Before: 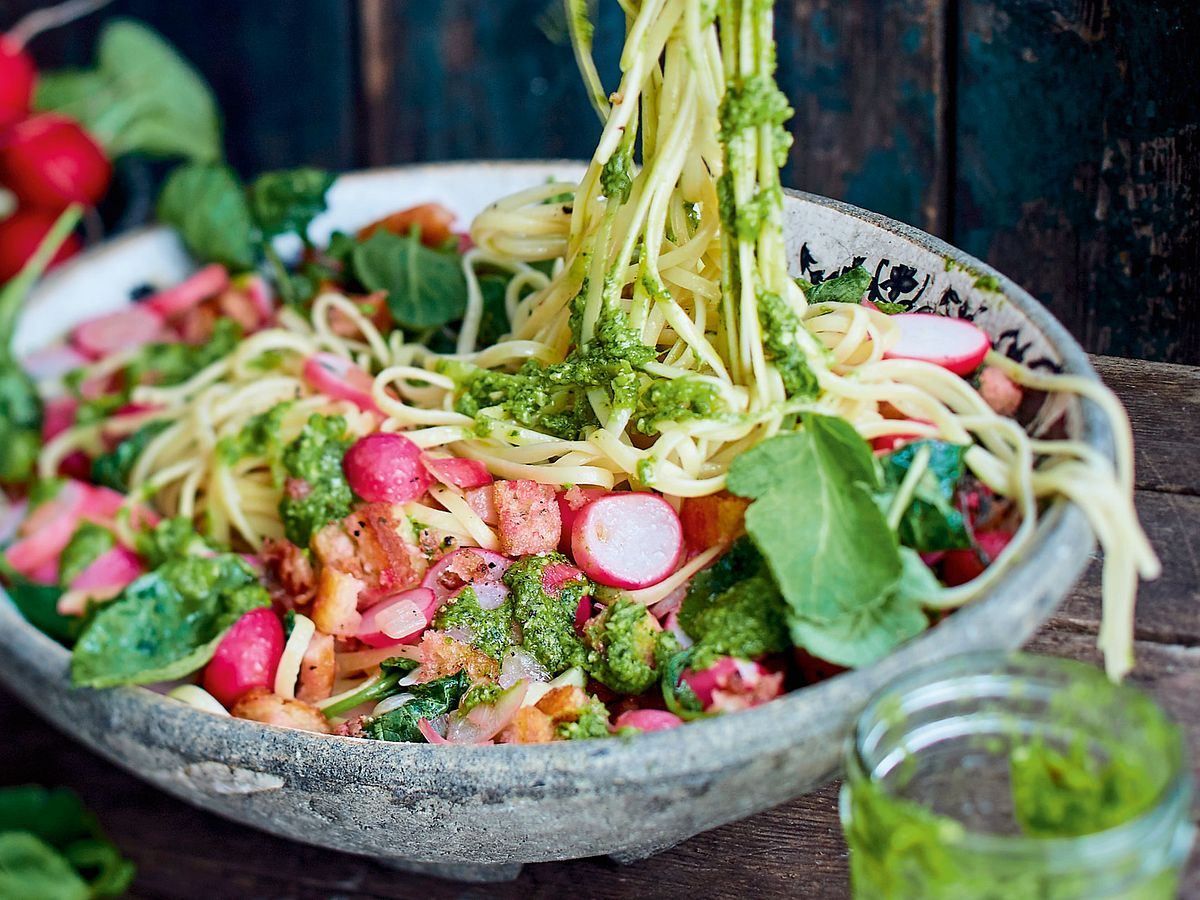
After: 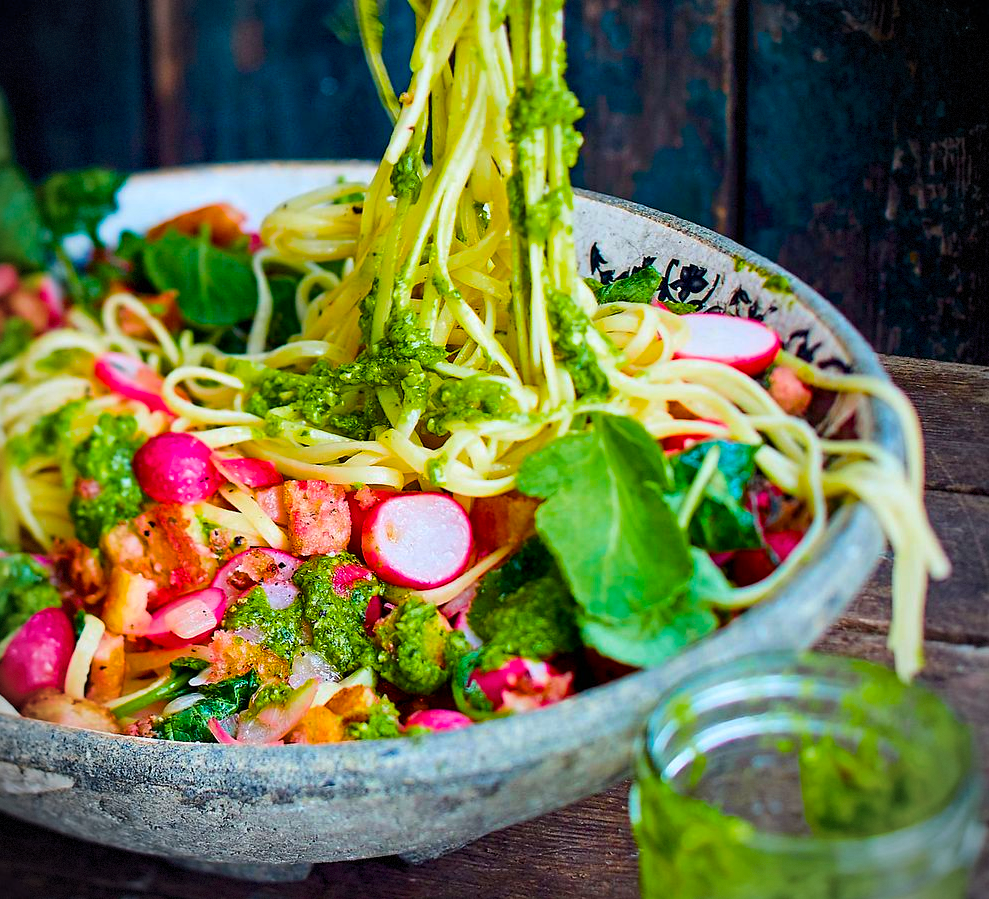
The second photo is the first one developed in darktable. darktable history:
tone equalizer: on, module defaults
crop: left 17.582%, bottom 0.031%
color balance rgb: linear chroma grading › global chroma 25%, perceptual saturation grading › global saturation 50%
vignetting: dithering 8-bit output, unbound false
